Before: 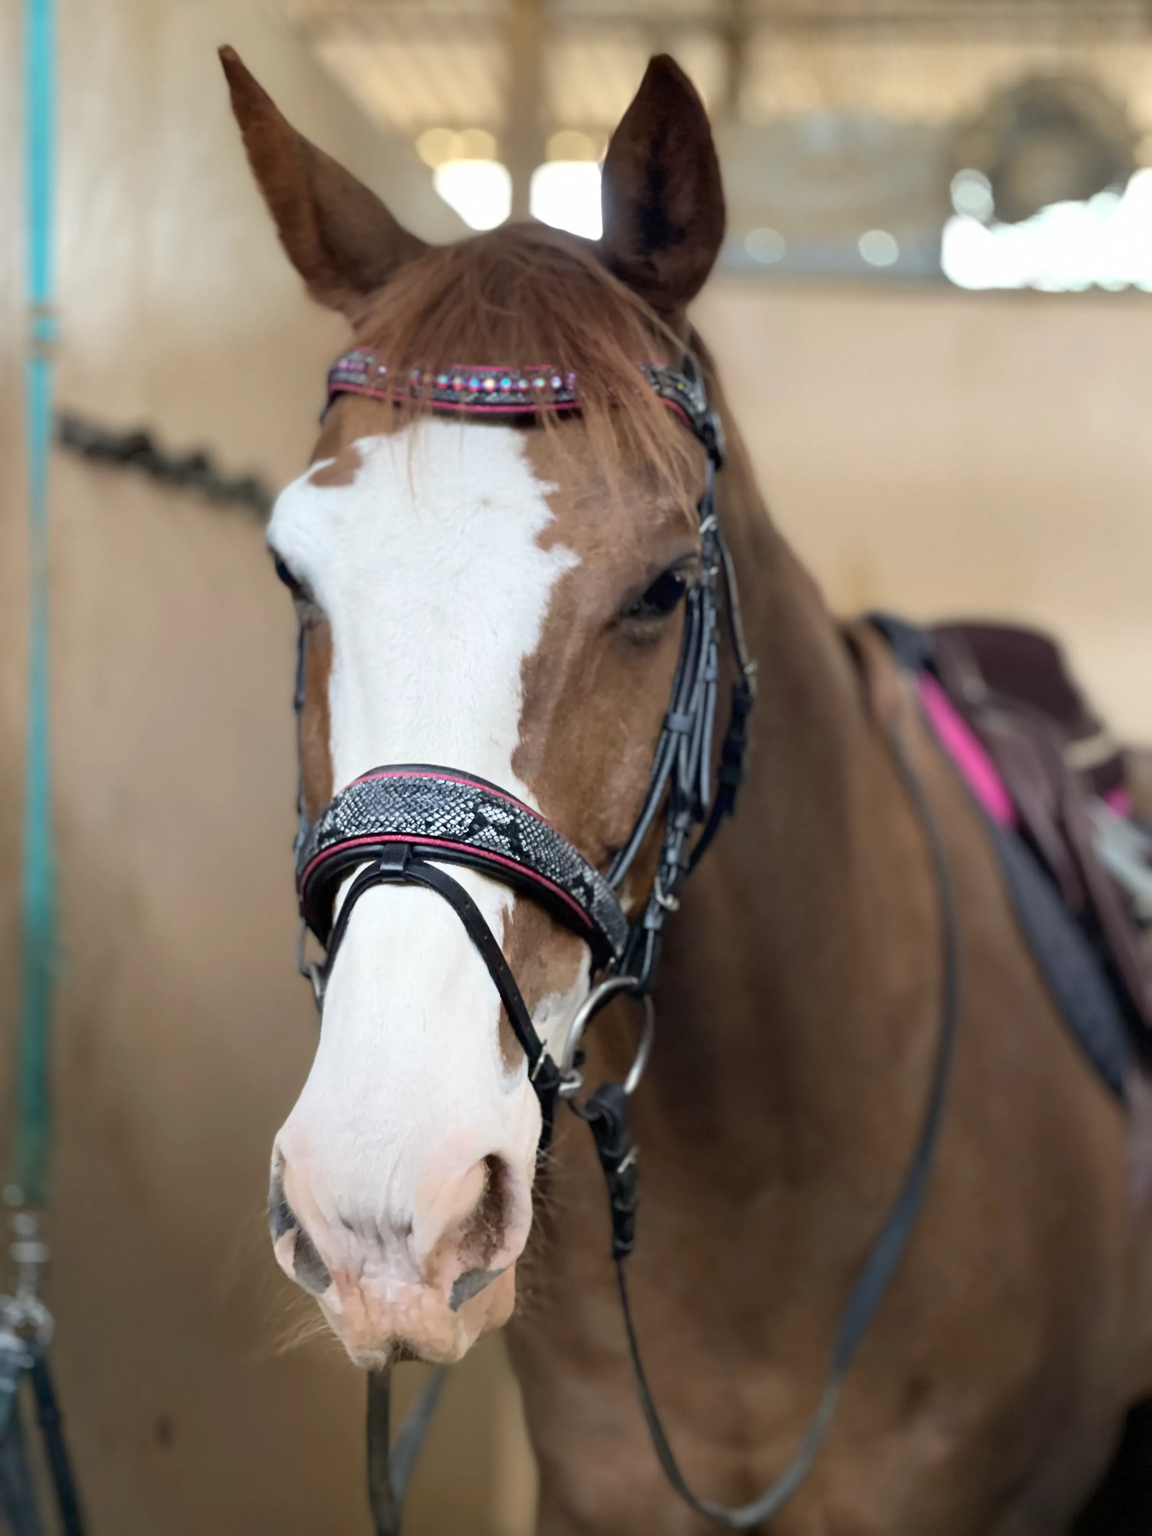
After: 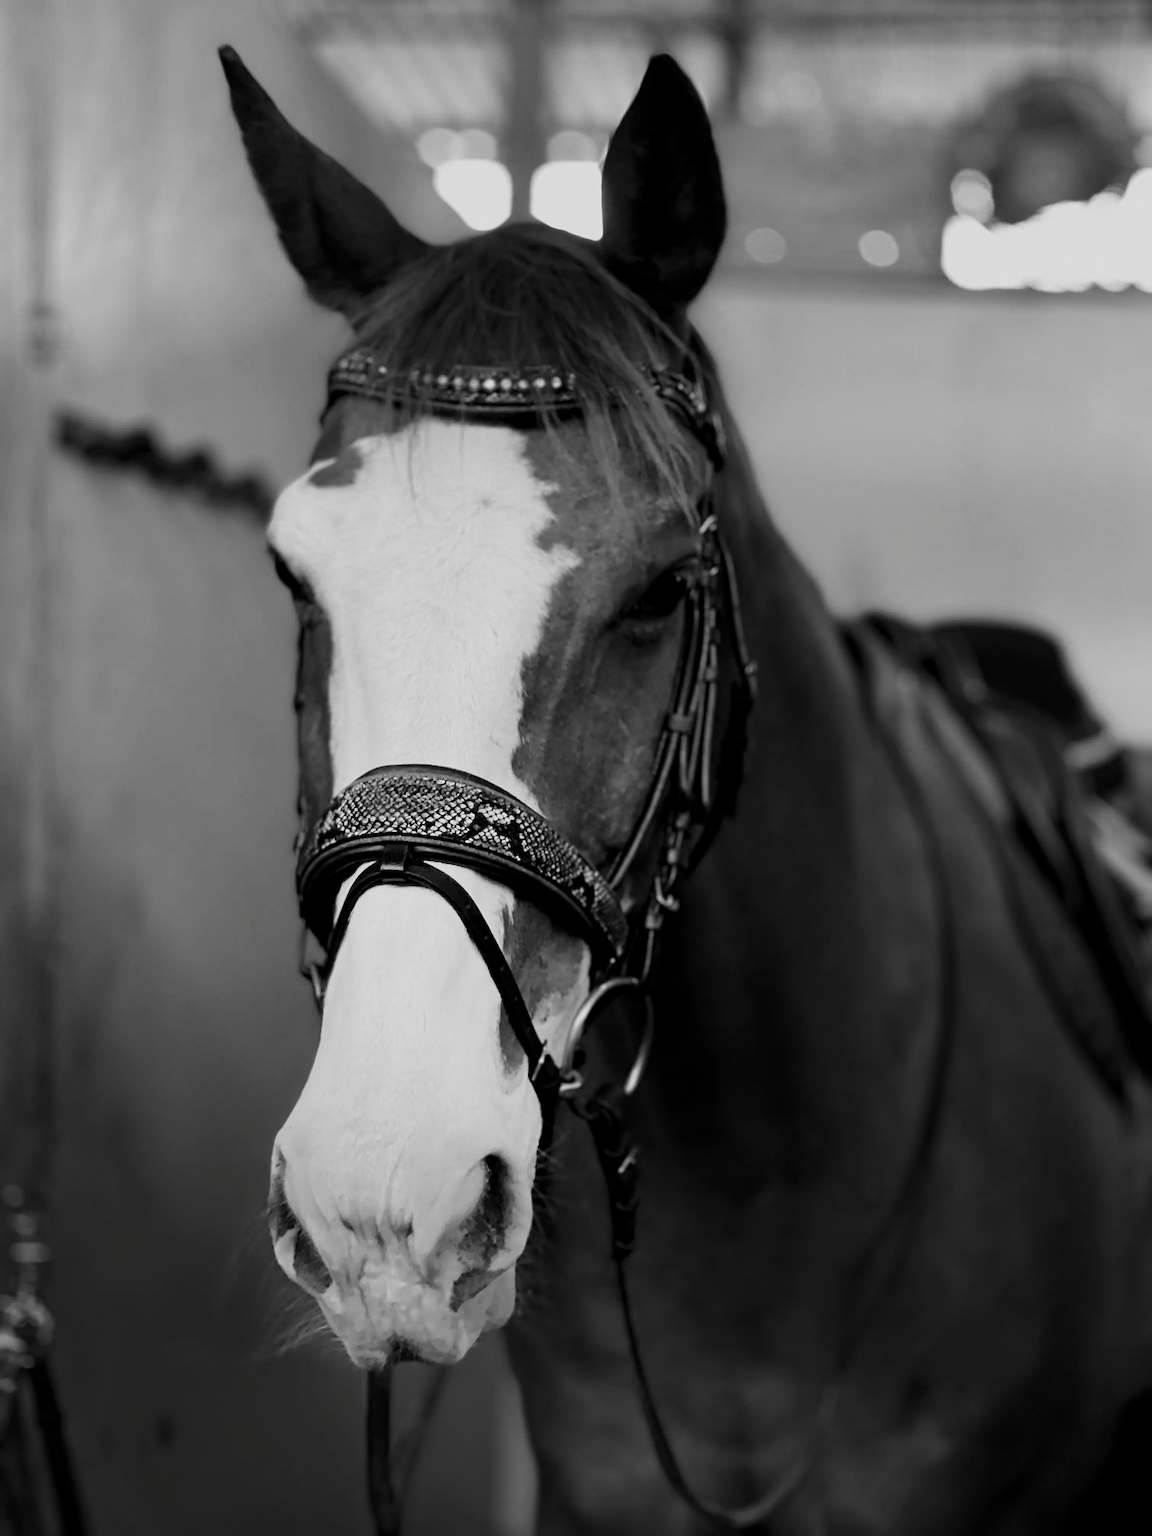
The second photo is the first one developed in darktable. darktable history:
exposure: black level correction 0, exposure 0.891 EV, compensate highlight preservation false
sharpen: on, module defaults
haze removal: compatibility mode true, adaptive false
contrast brightness saturation: contrast -0.035, brightness -0.6, saturation -0.988
levels: levels [0, 0.492, 0.984]
filmic rgb: black relative exposure -7.65 EV, white relative exposure 4.56 EV, hardness 3.61, contrast 1.052, preserve chrominance no, color science v4 (2020), contrast in shadows soft
